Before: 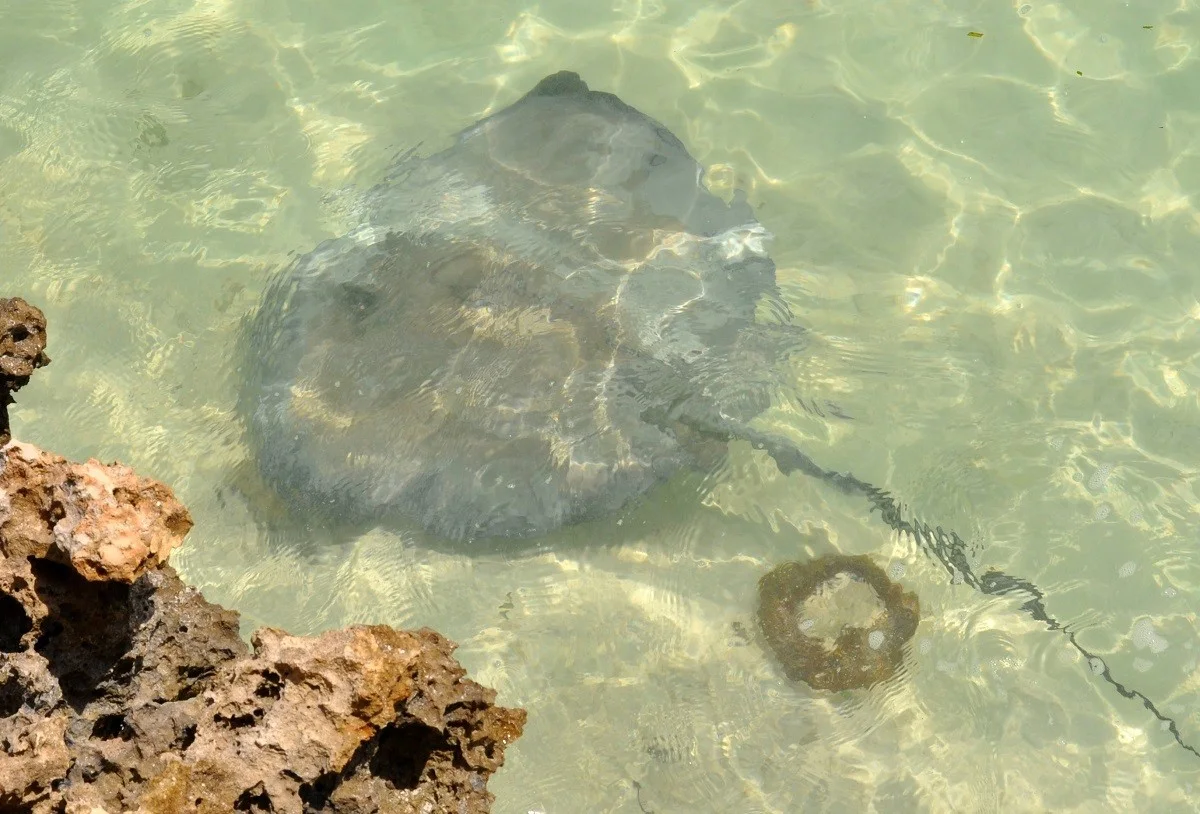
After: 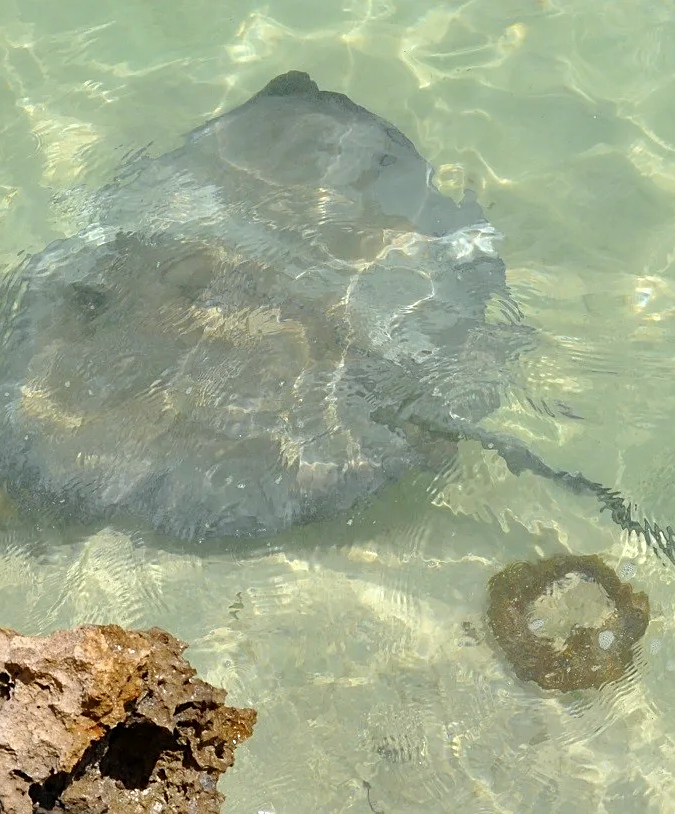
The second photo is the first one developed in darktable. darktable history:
crop and rotate: left 22.516%, right 21.234%
white balance: red 0.967, blue 1.049
sharpen: on, module defaults
